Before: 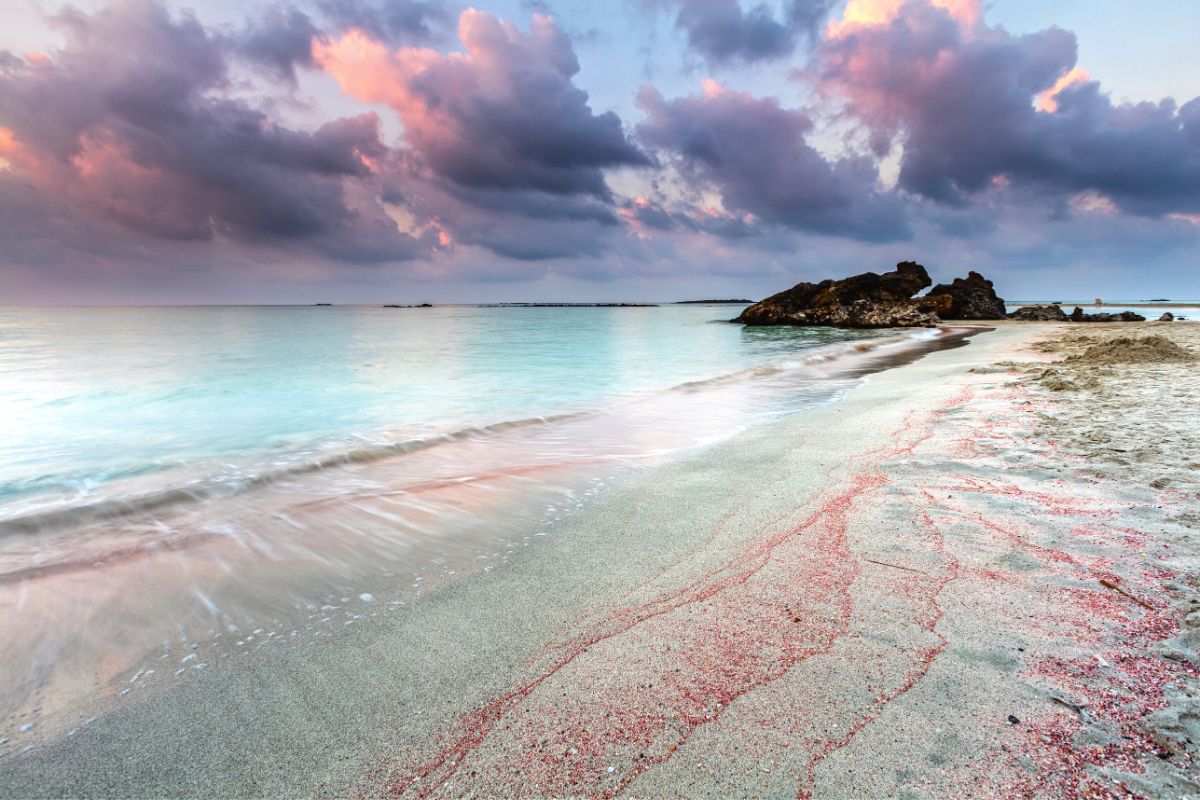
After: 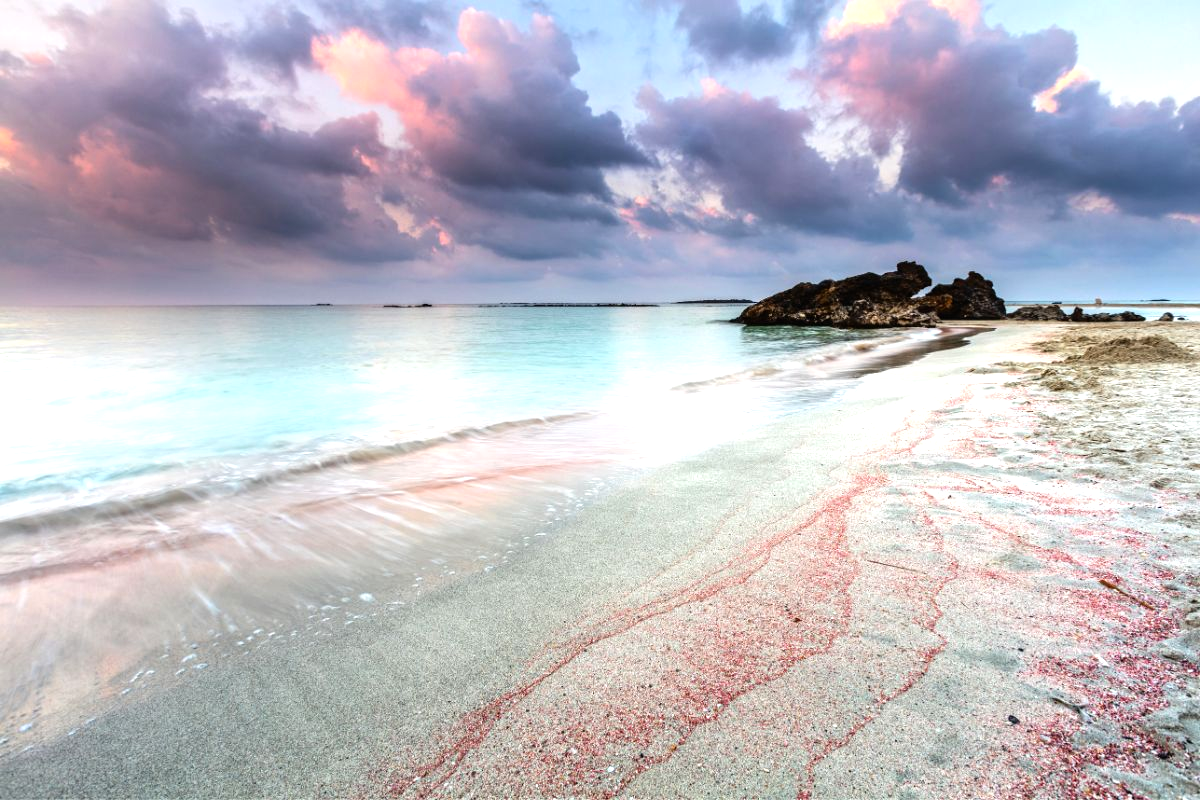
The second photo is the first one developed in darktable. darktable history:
tone equalizer: -8 EV -0.453 EV, -7 EV -0.383 EV, -6 EV -0.318 EV, -5 EV -0.25 EV, -3 EV 0.256 EV, -2 EV 0.325 EV, -1 EV 0.377 EV, +0 EV 0.435 EV
